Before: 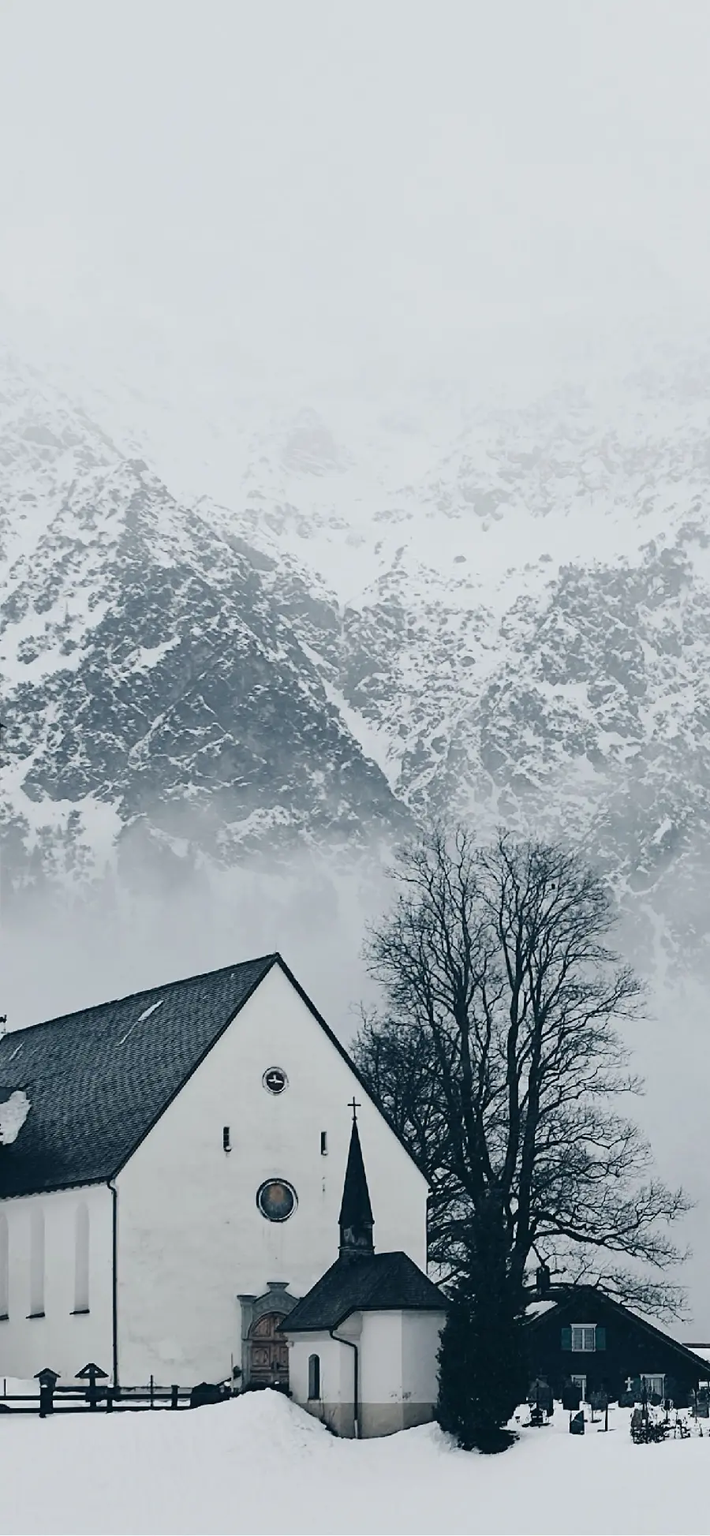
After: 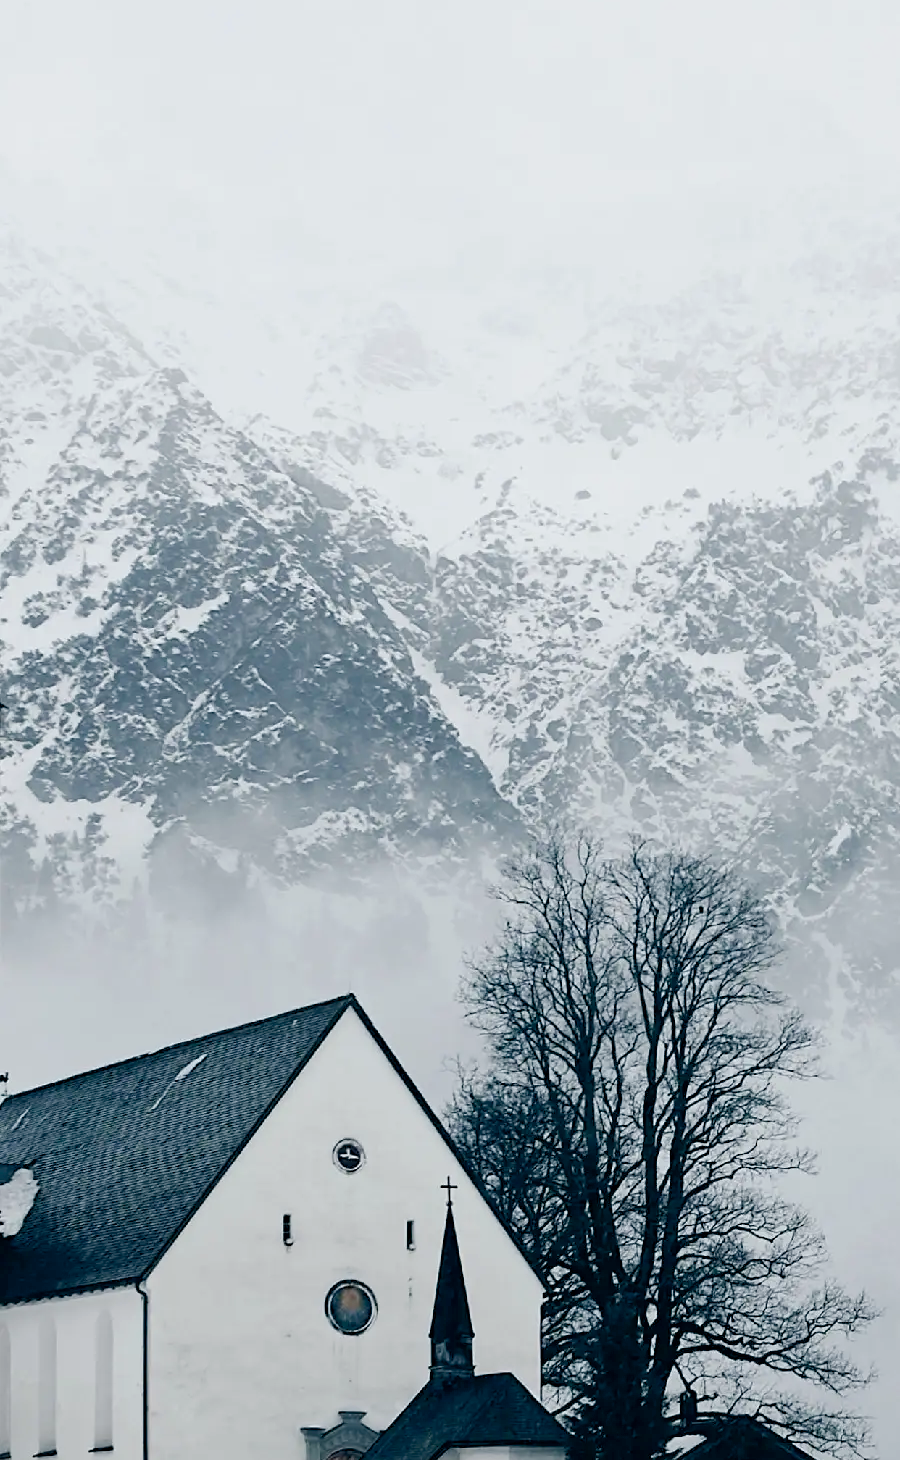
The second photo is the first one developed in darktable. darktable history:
color balance rgb: perceptual saturation grading › global saturation 20%, perceptual saturation grading › highlights -50%, perceptual saturation grading › shadows 30%, perceptual brilliance grading › global brilliance 10%, perceptual brilliance grading › shadows 15%
exposure: black level correction 0.006, exposure -0.226 EV, compensate highlight preservation false
crop: top 11.038%, bottom 13.962%
